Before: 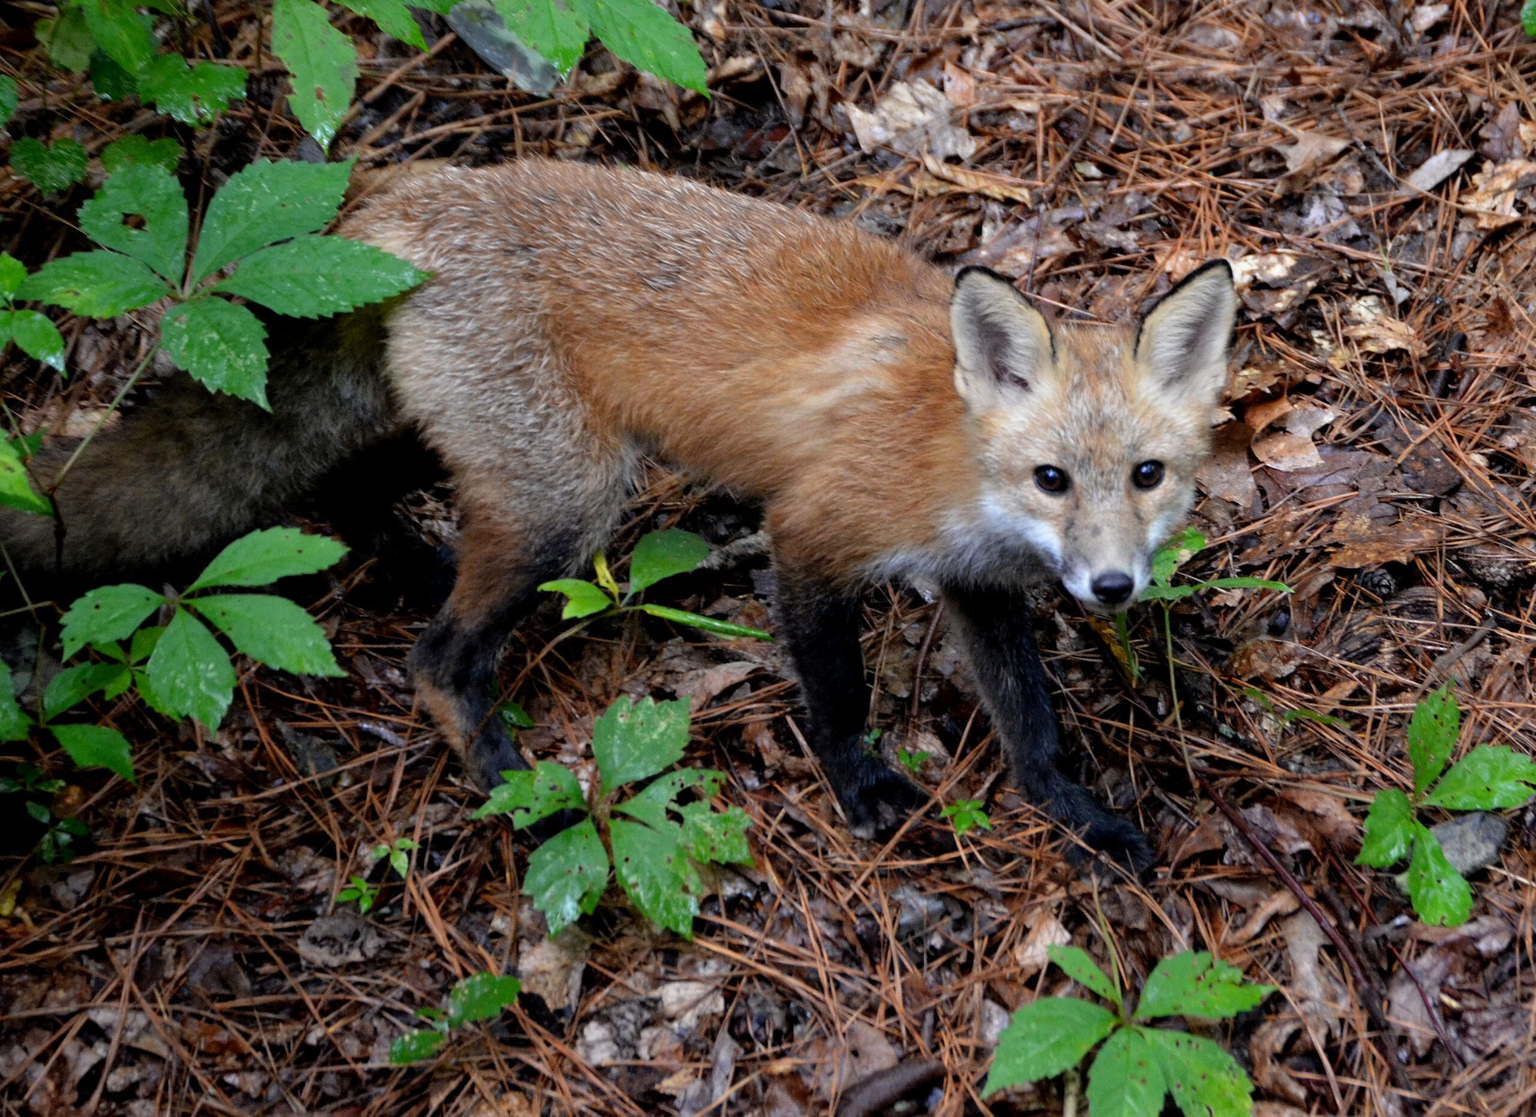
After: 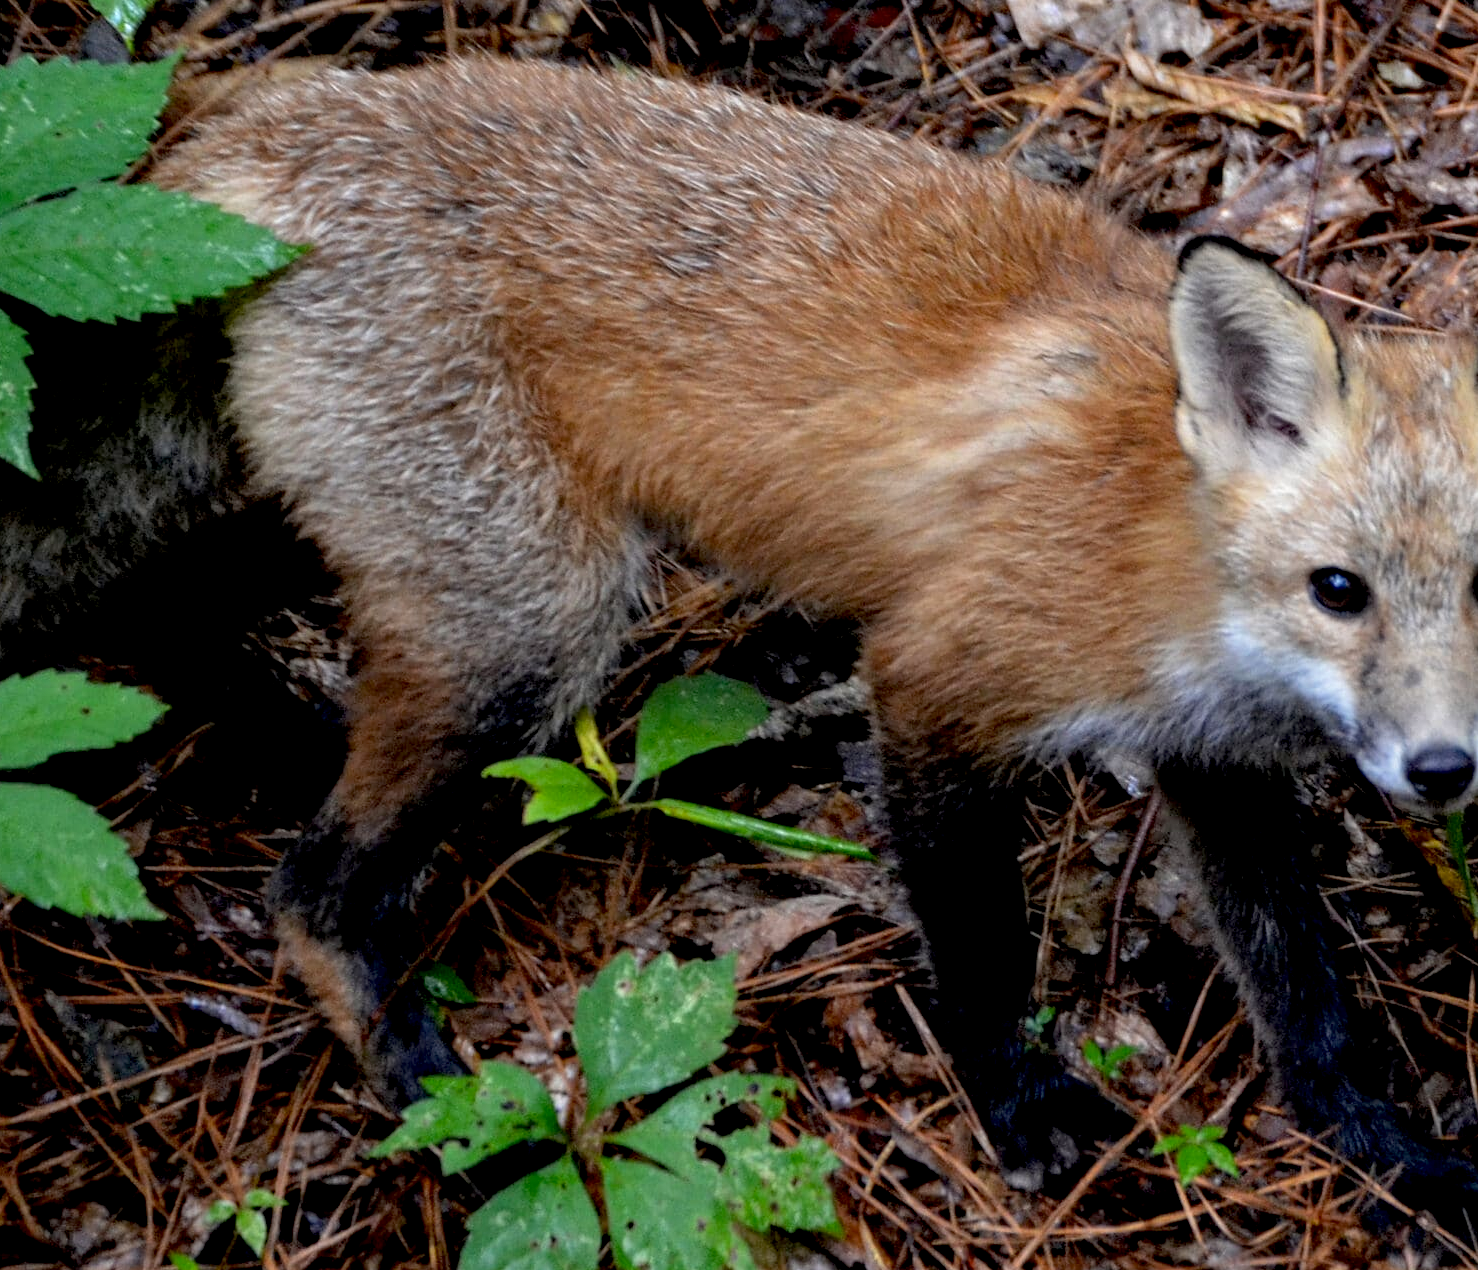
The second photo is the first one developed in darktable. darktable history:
local contrast: on, module defaults
color zones: curves: ch0 [(0, 0.5) (0.143, 0.5) (0.286, 0.5) (0.429, 0.5) (0.62, 0.489) (0.714, 0.445) (0.844, 0.496) (1, 0.5)]; ch1 [(0, 0.5) (0.143, 0.5) (0.286, 0.5) (0.429, 0.5) (0.571, 0.5) (0.714, 0.523) (0.857, 0.5) (1, 0.5)]
exposure: black level correction 0.011, compensate highlight preservation false
crop: left 16.202%, top 11.208%, right 26.045%, bottom 20.557%
